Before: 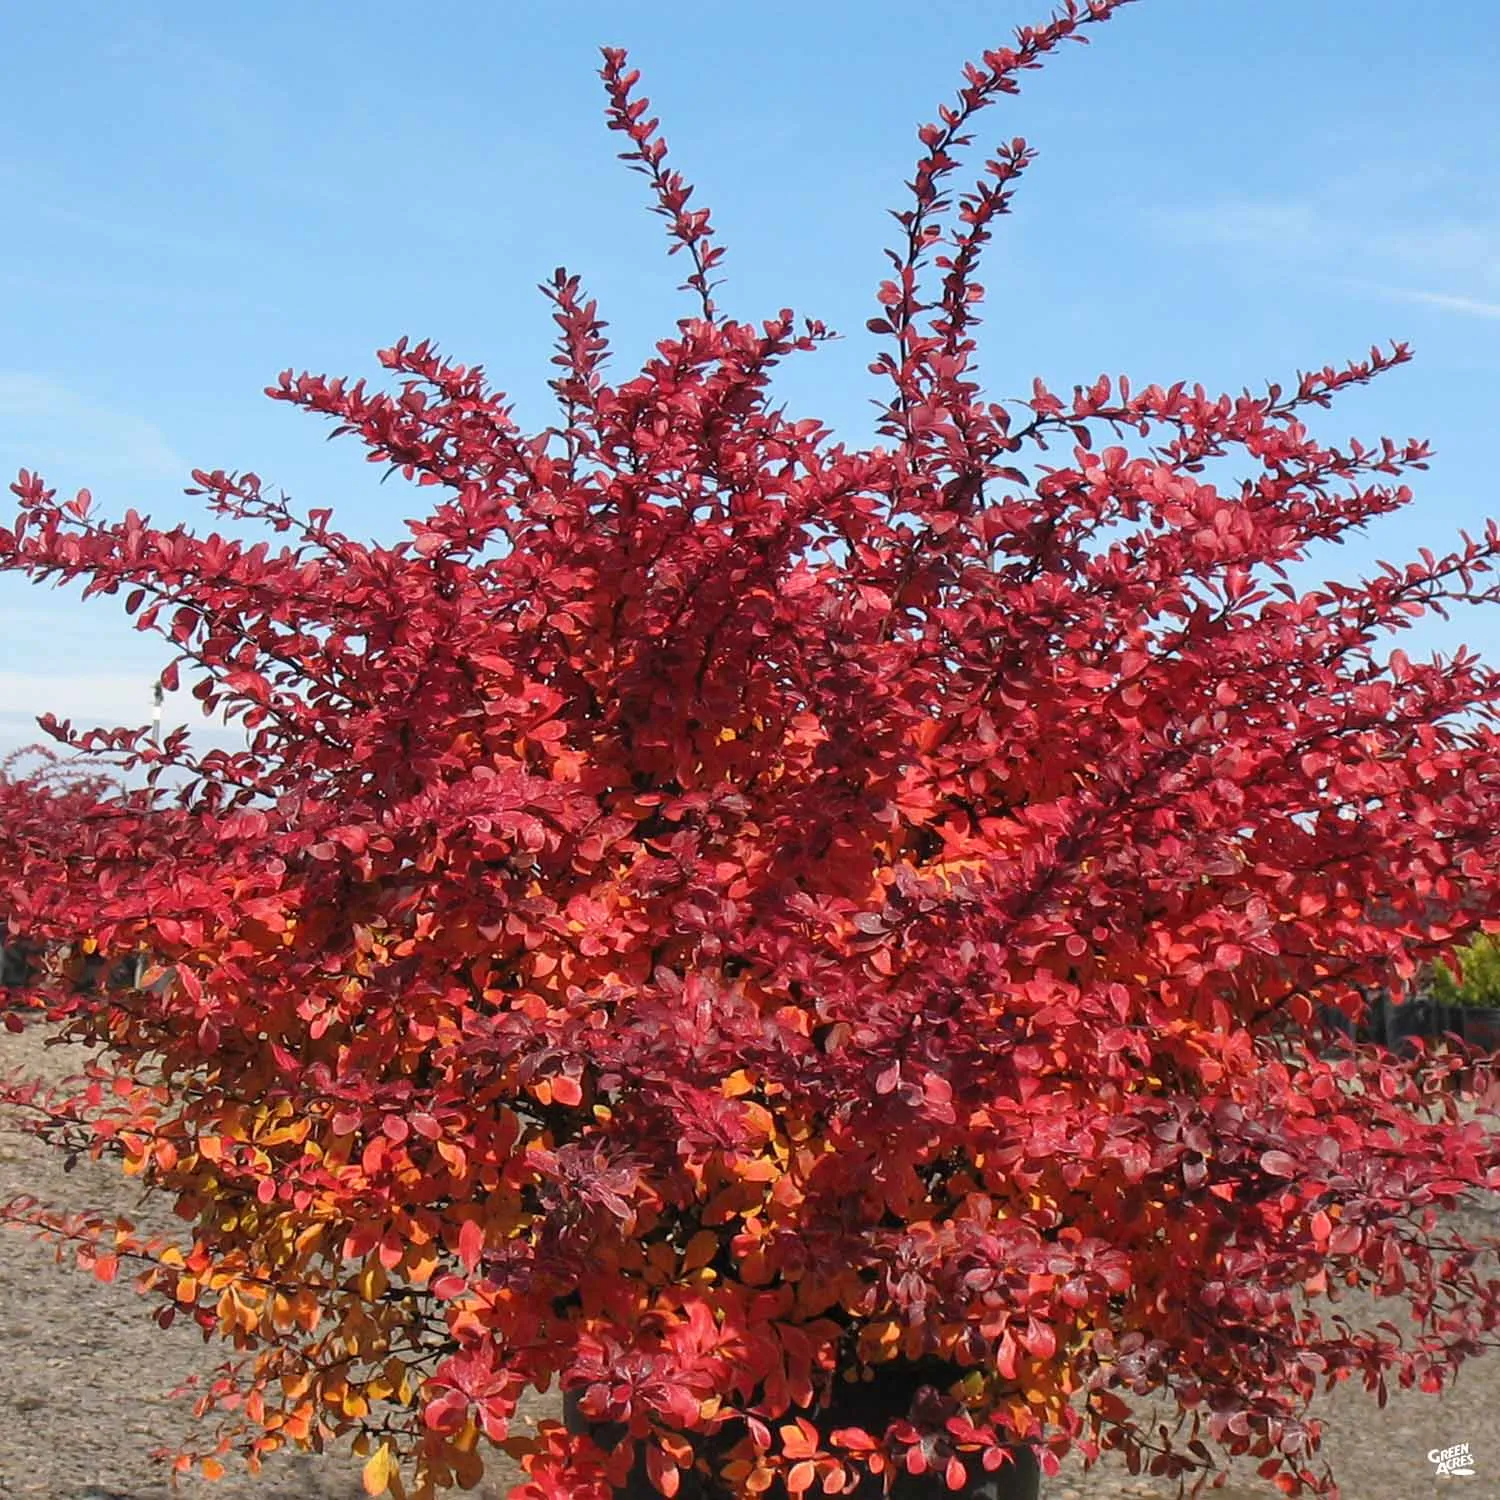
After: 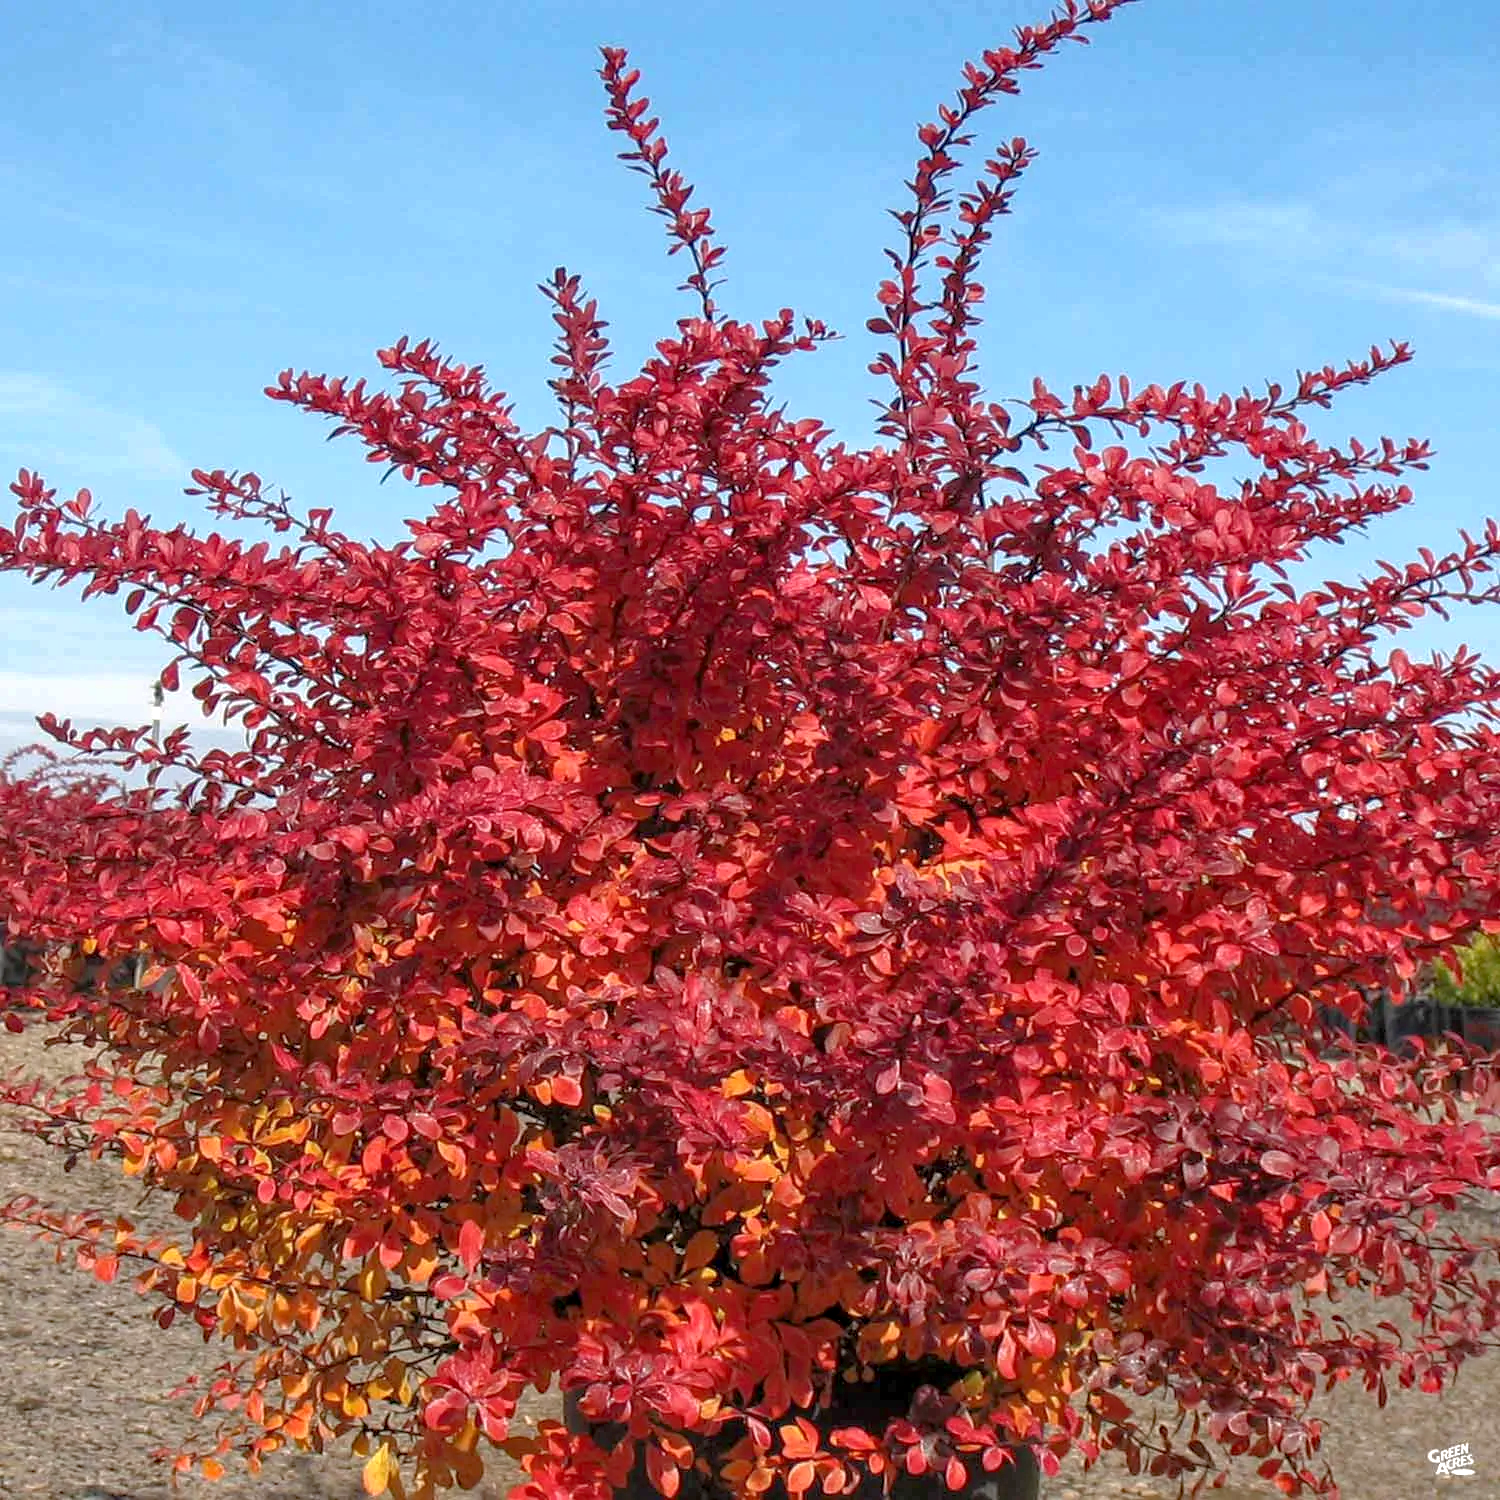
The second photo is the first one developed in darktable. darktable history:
exposure: black level correction 0.001, exposure 0.498 EV, compensate exposure bias true, compensate highlight preservation false
tone equalizer: -8 EV 0.236 EV, -7 EV 0.443 EV, -6 EV 0.441 EV, -5 EV 0.28 EV, -3 EV -0.256 EV, -2 EV -0.427 EV, -1 EV -0.393 EV, +0 EV -0.225 EV, edges refinement/feathering 500, mask exposure compensation -1.57 EV, preserve details no
local contrast: on, module defaults
haze removal: adaptive false
